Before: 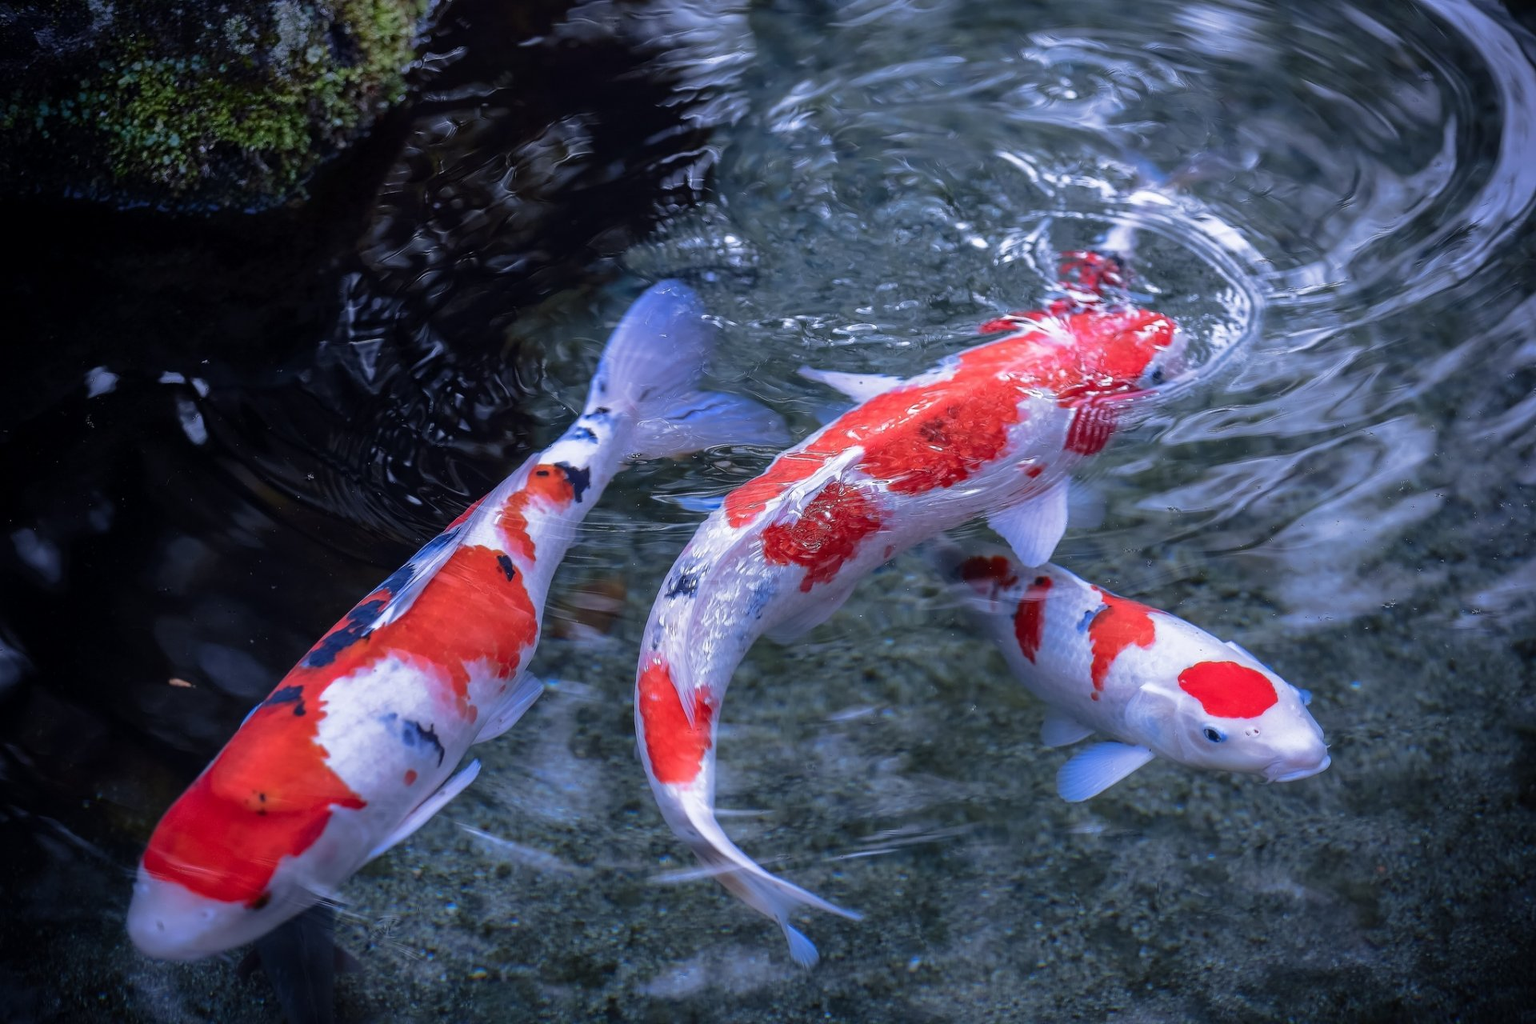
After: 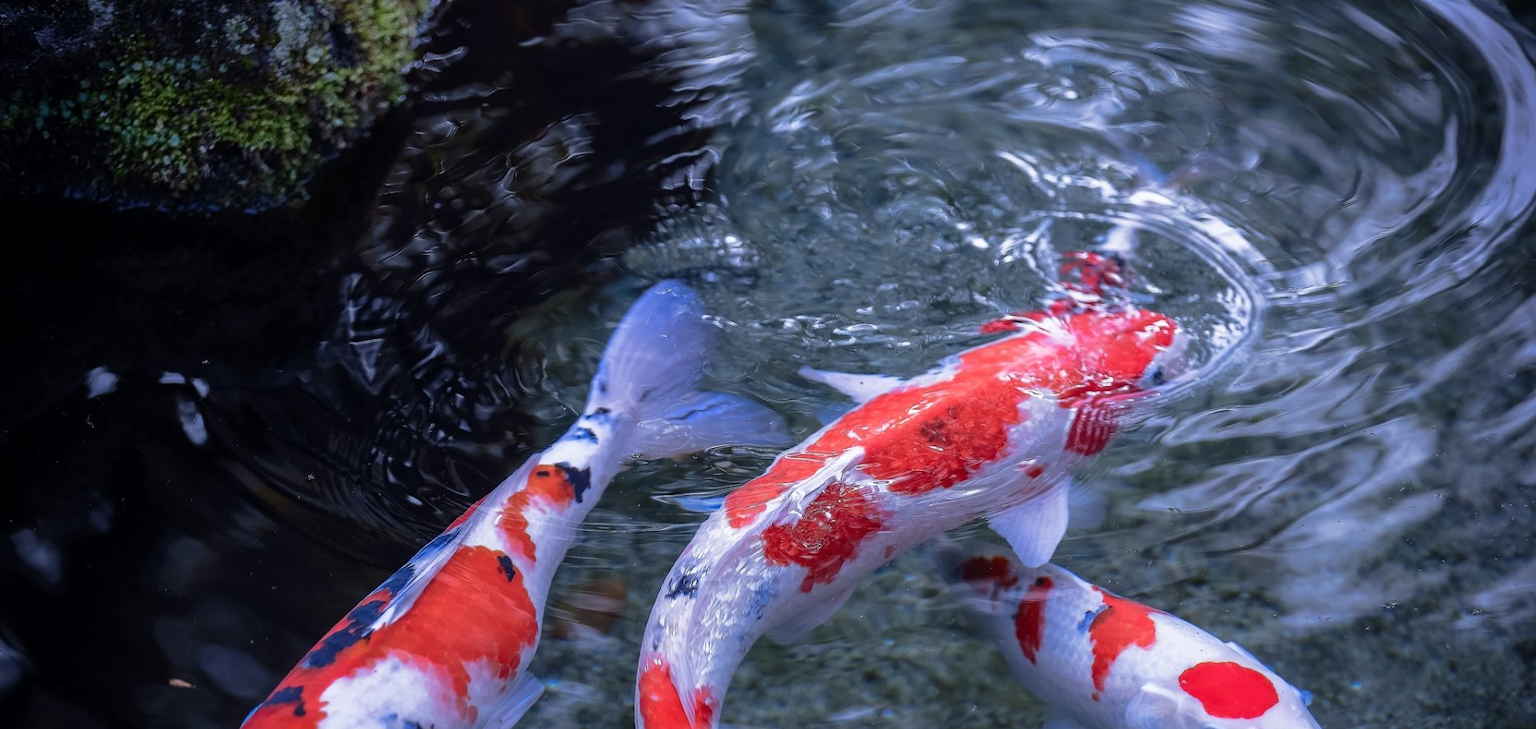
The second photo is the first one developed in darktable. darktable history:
crop: right 0.001%, bottom 28.696%
